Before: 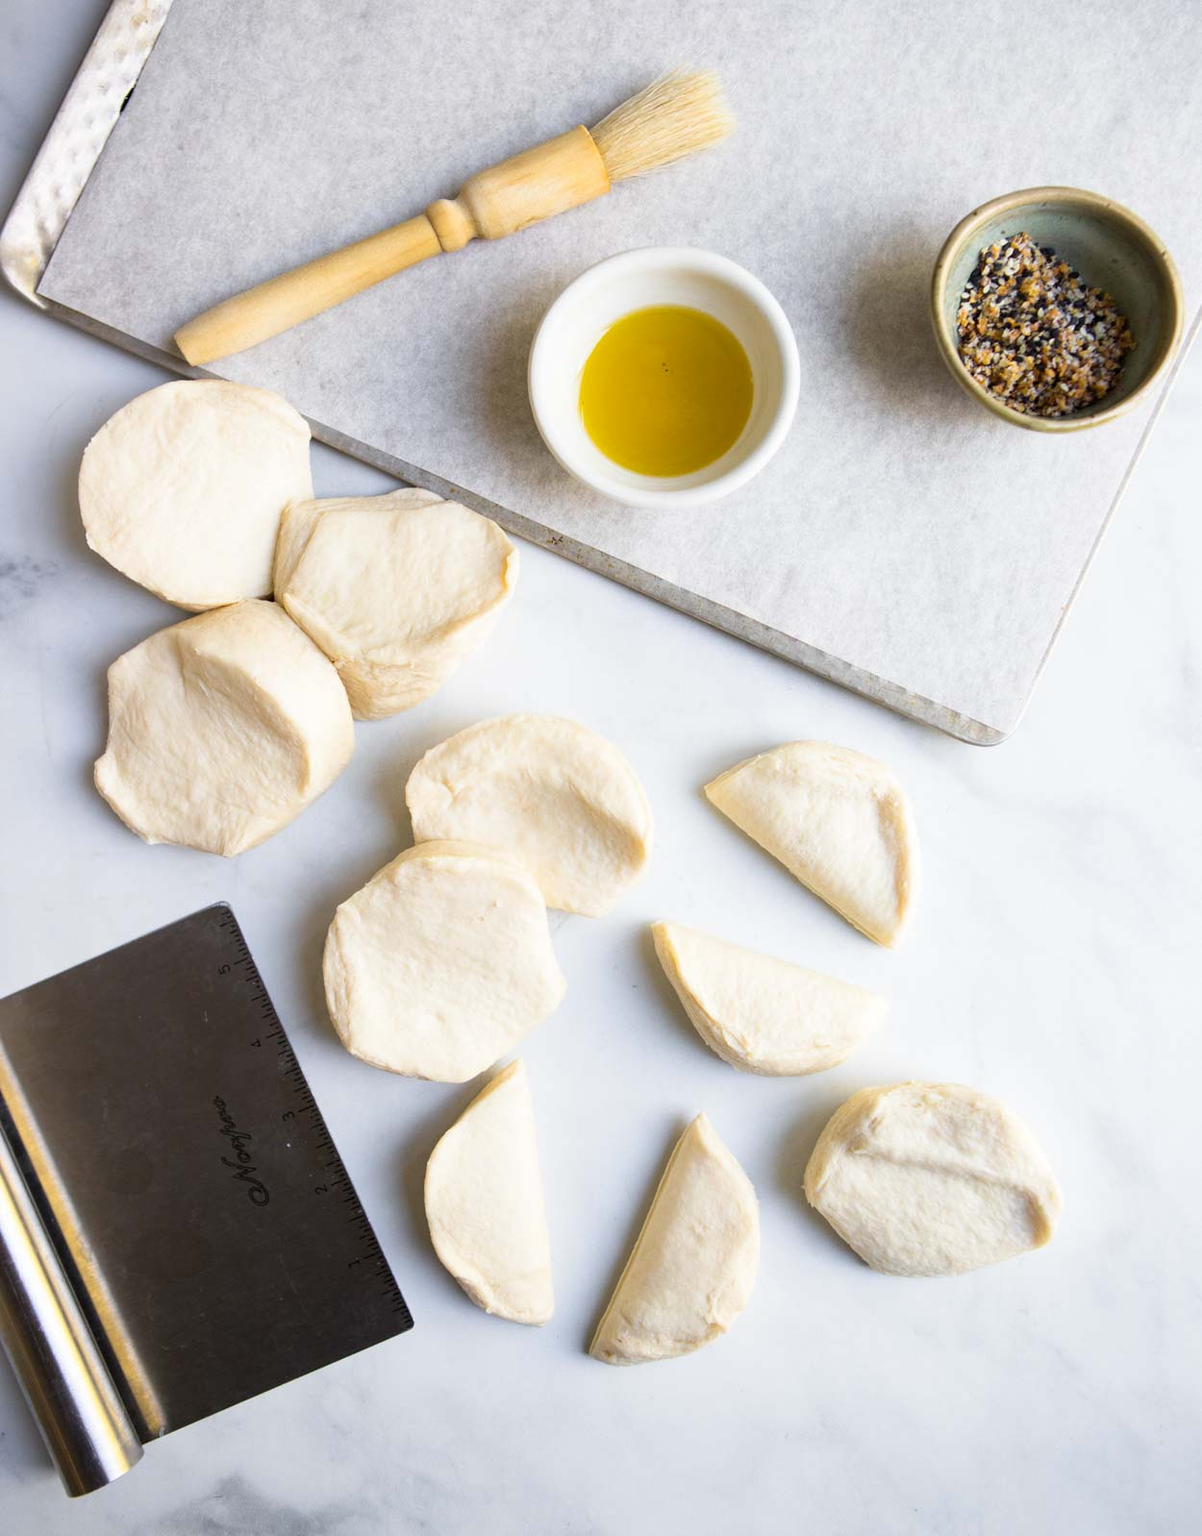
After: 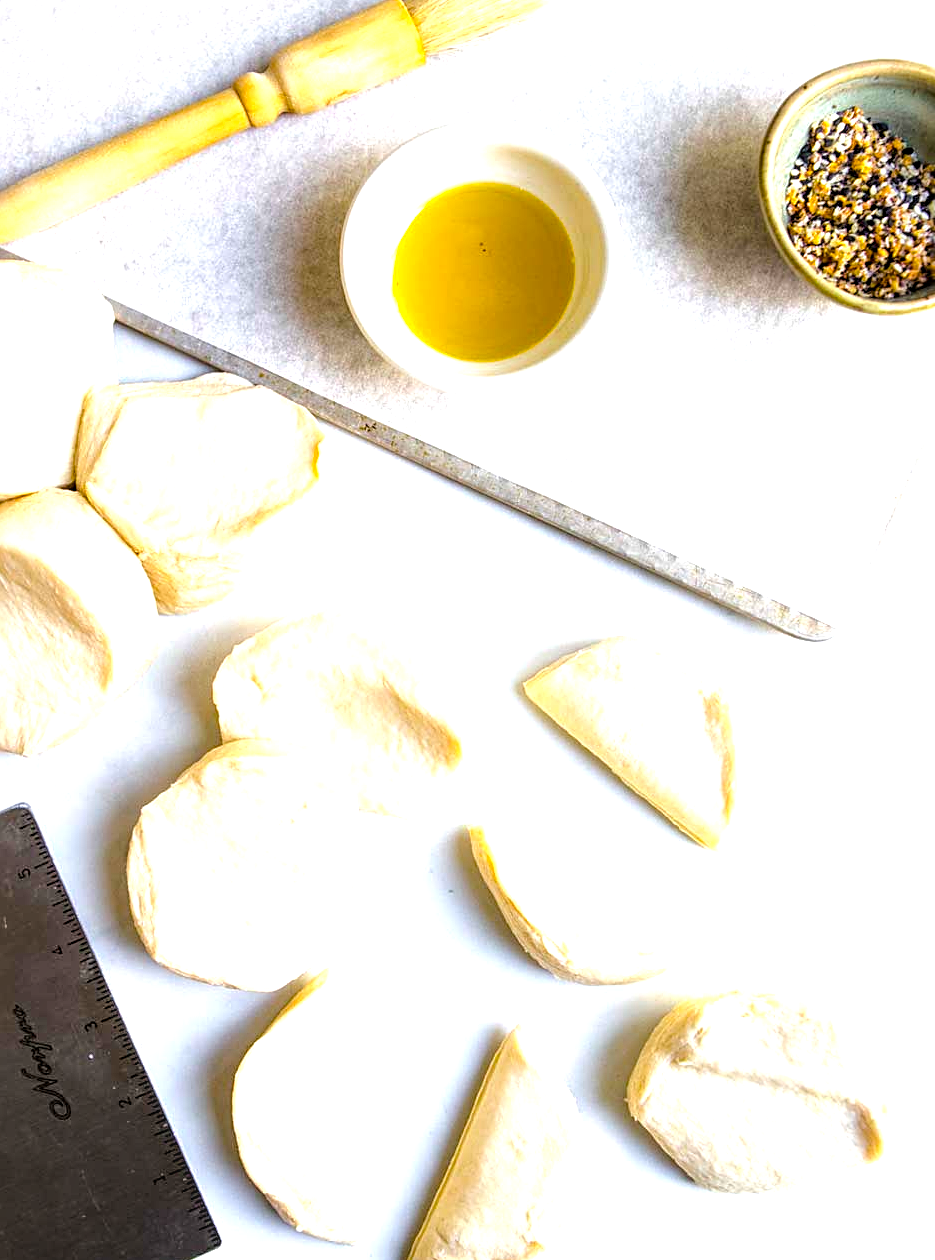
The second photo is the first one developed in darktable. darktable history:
tone equalizer: -8 EV -0.764 EV, -7 EV -0.717 EV, -6 EV -0.604 EV, -5 EV -0.396 EV, -3 EV 0.374 EV, -2 EV 0.6 EV, -1 EV 0.693 EV, +0 EV 0.775 EV
crop: left 16.779%, top 8.471%, right 8.414%, bottom 12.64%
color balance rgb: shadows lift › hue 86.07°, perceptual saturation grading › global saturation 28.767%, perceptual saturation grading › mid-tones 11.876%, perceptual saturation grading › shadows 9.815%, perceptual brilliance grading › mid-tones 10.343%, perceptual brilliance grading › shadows 14.318%, global vibrance 20%
local contrast: highlights 58%, detail 145%
sharpen: on, module defaults
